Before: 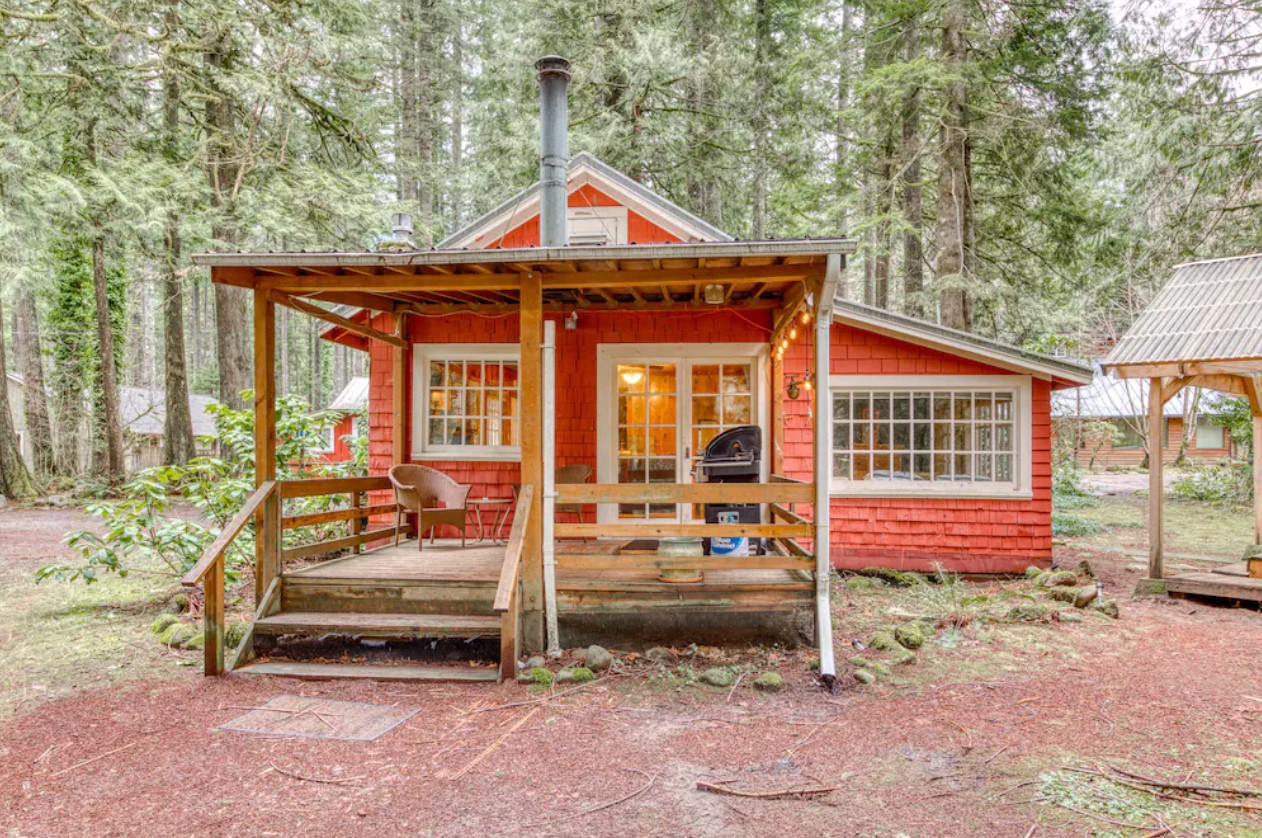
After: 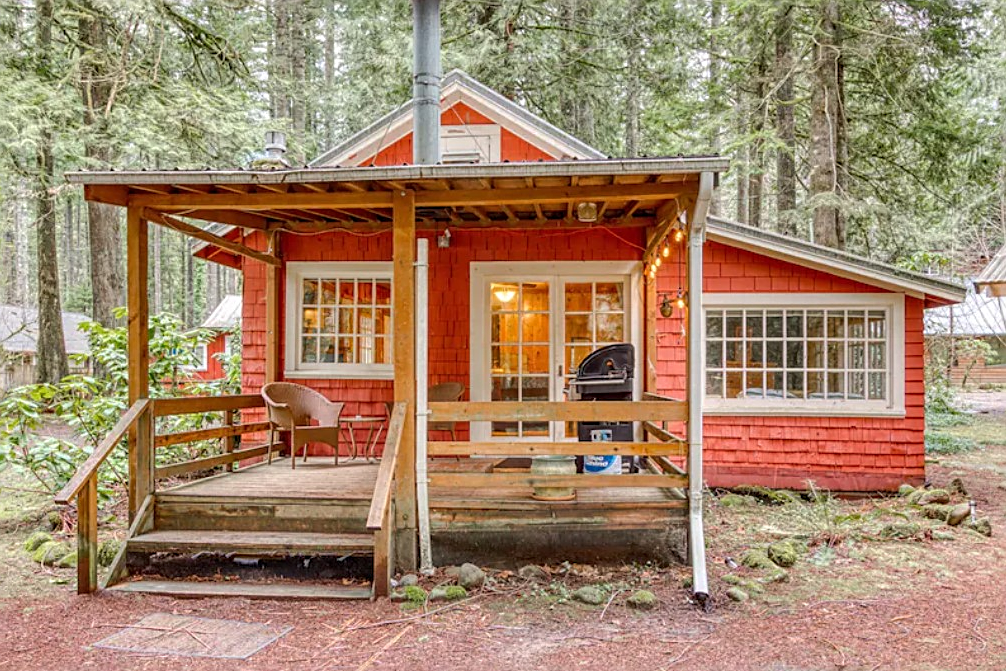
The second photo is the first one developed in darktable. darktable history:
sharpen: amount 0.563
crop and rotate: left 10.122%, top 9.831%, right 10.099%, bottom 10.032%
